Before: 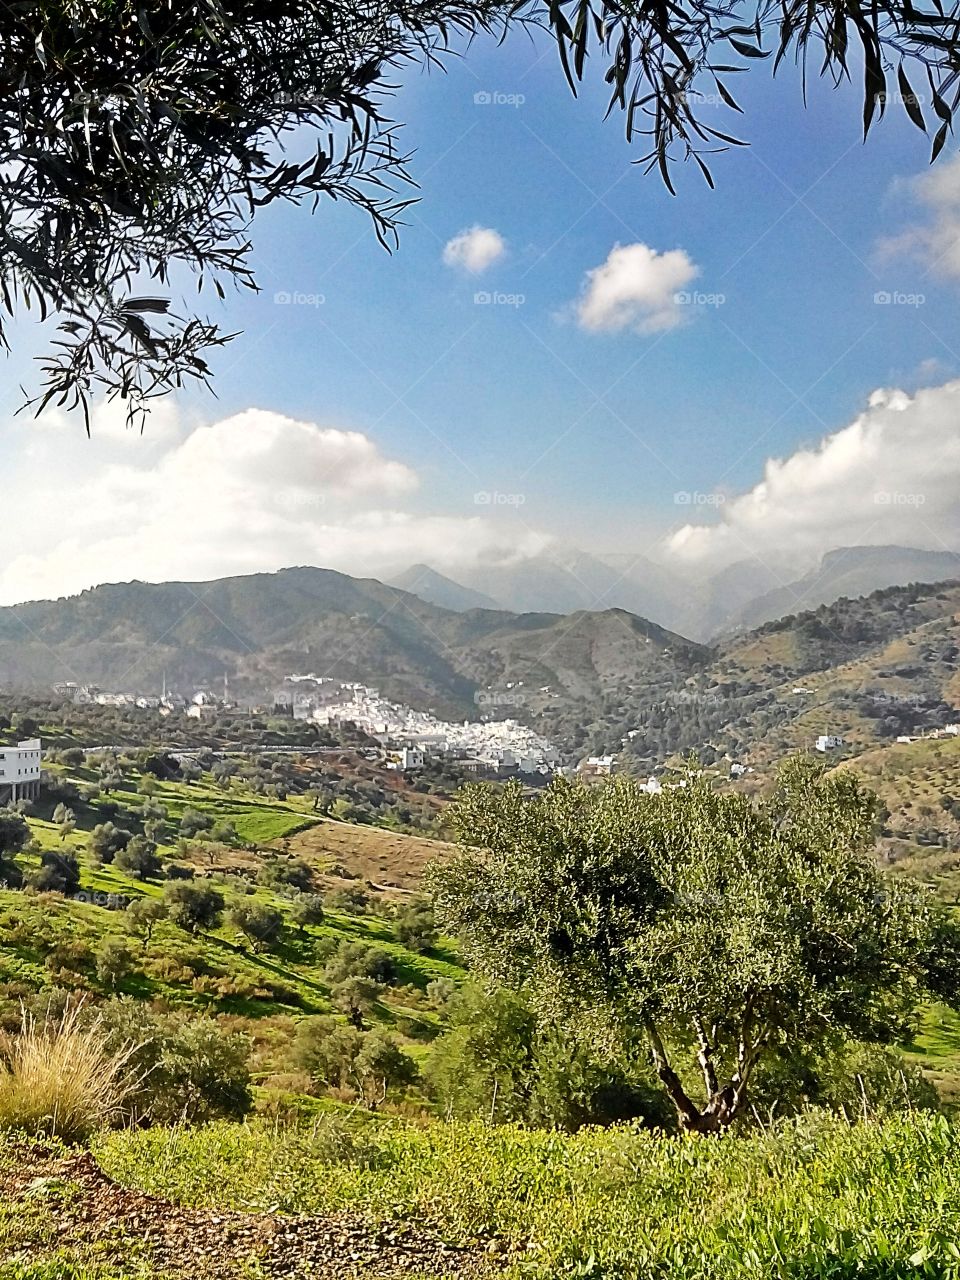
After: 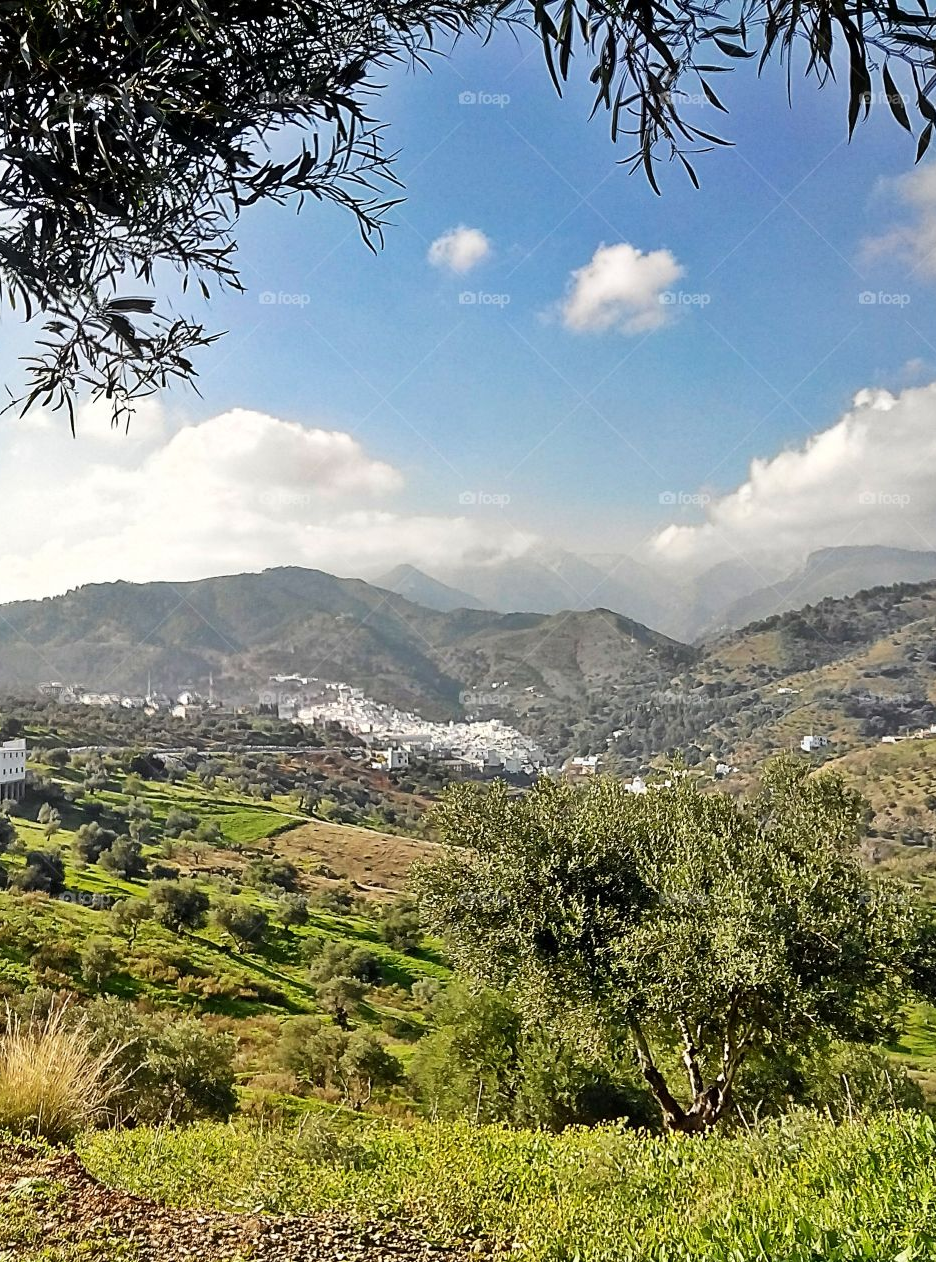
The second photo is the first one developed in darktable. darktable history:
crop and rotate: left 1.656%, right 0.766%, bottom 1.394%
